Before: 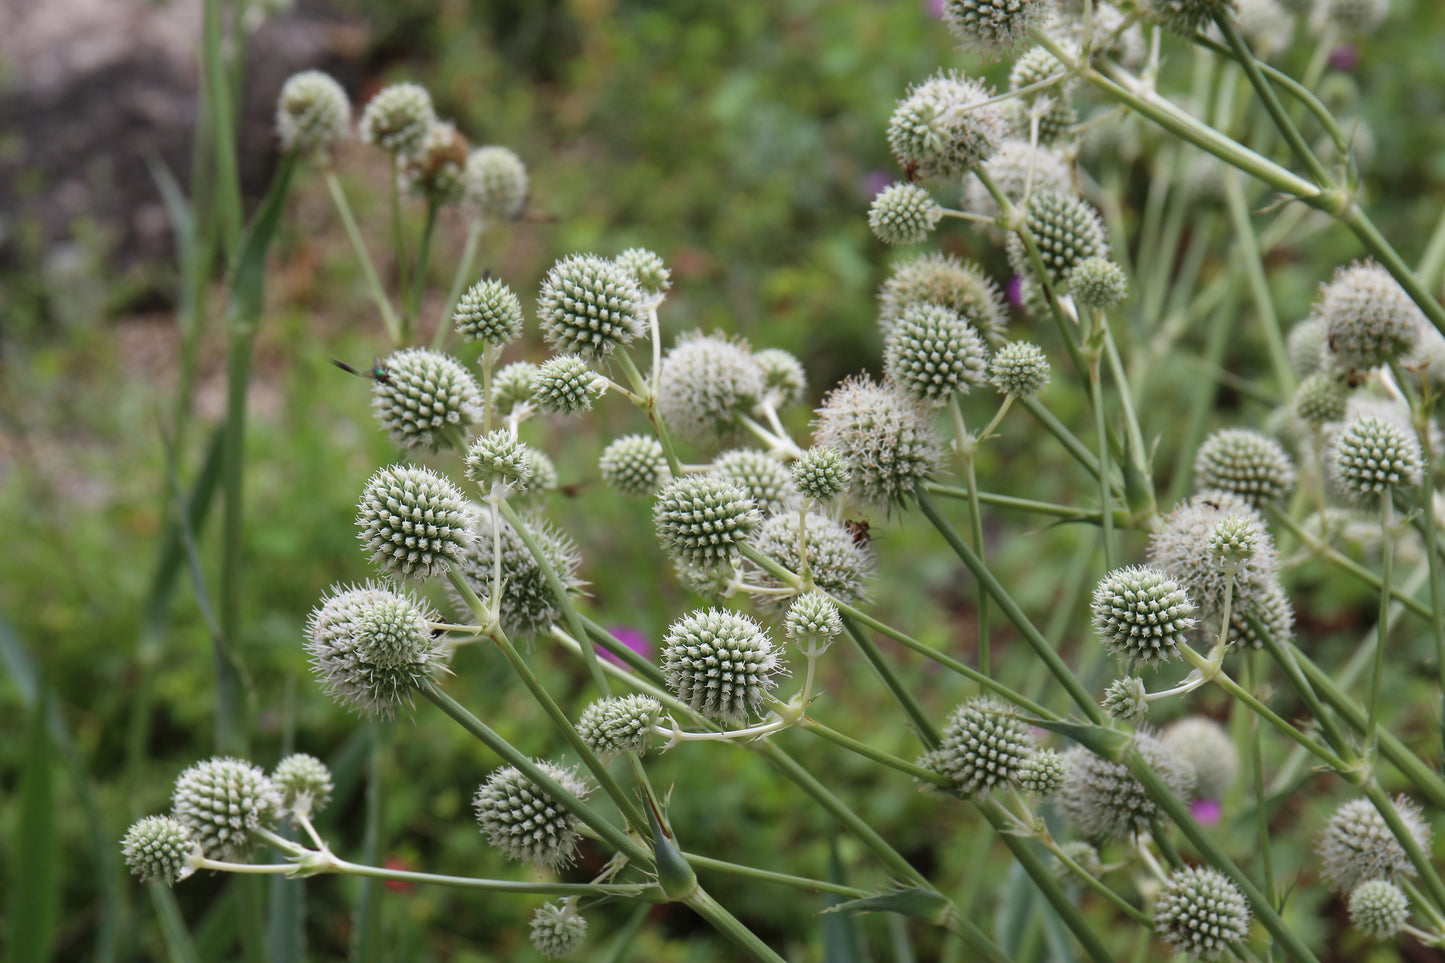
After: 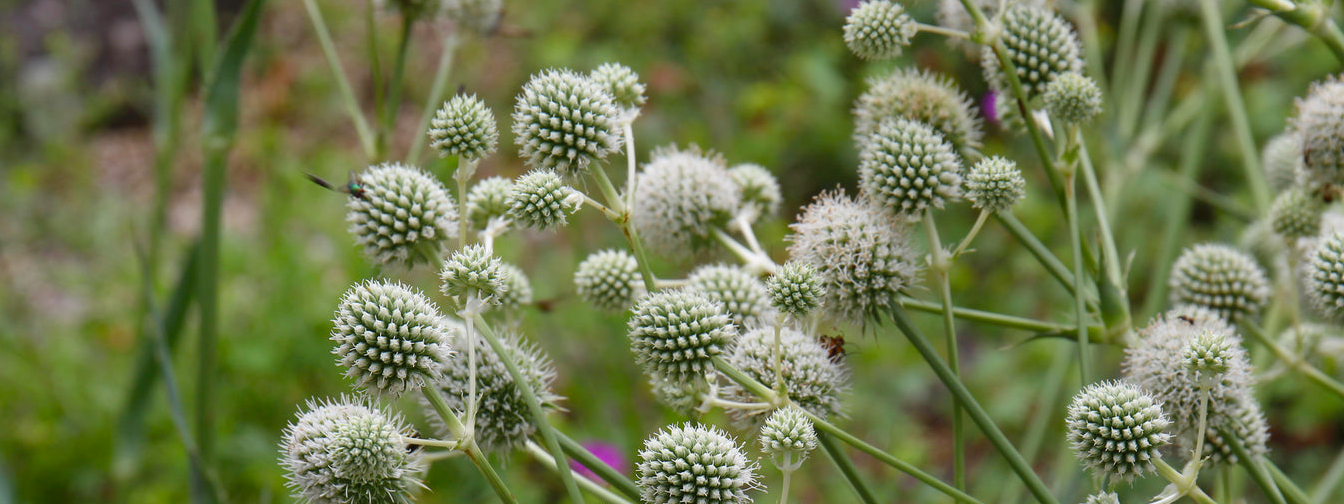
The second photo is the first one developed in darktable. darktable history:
crop: left 1.744%, top 19.225%, right 5.069%, bottom 28.357%
color balance rgb: perceptual saturation grading › global saturation 20%, perceptual saturation grading › highlights -25%, perceptual saturation grading › shadows 25%
